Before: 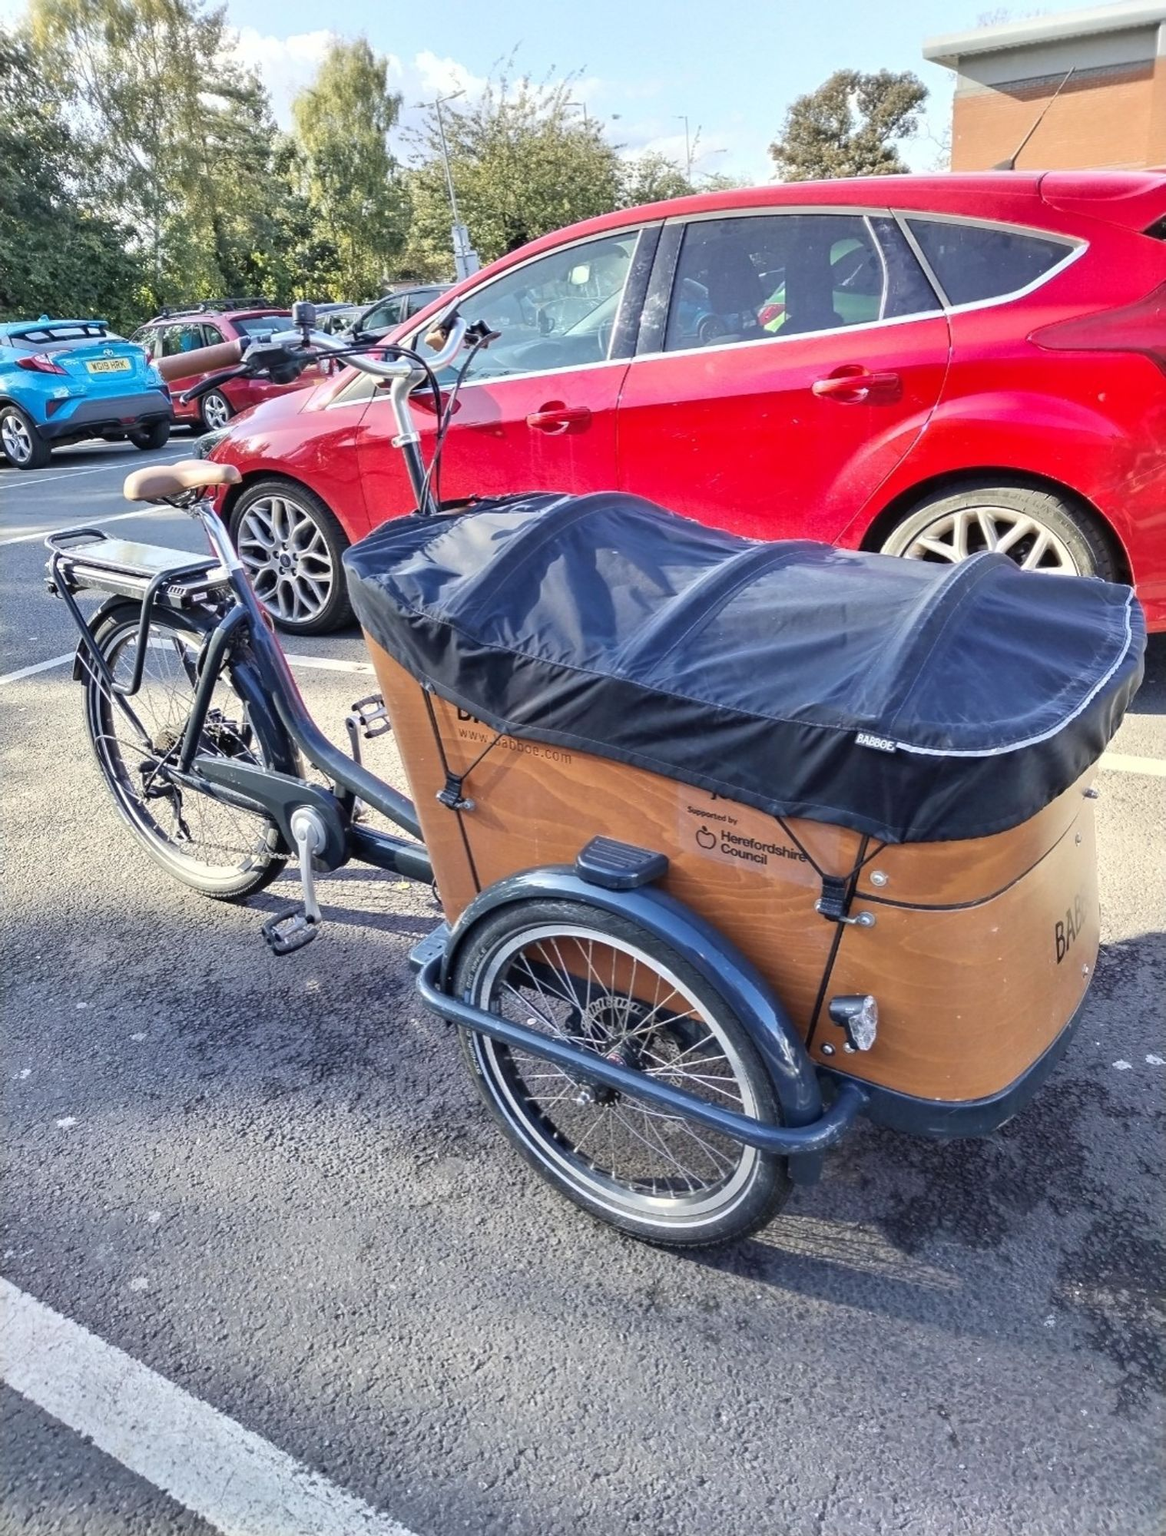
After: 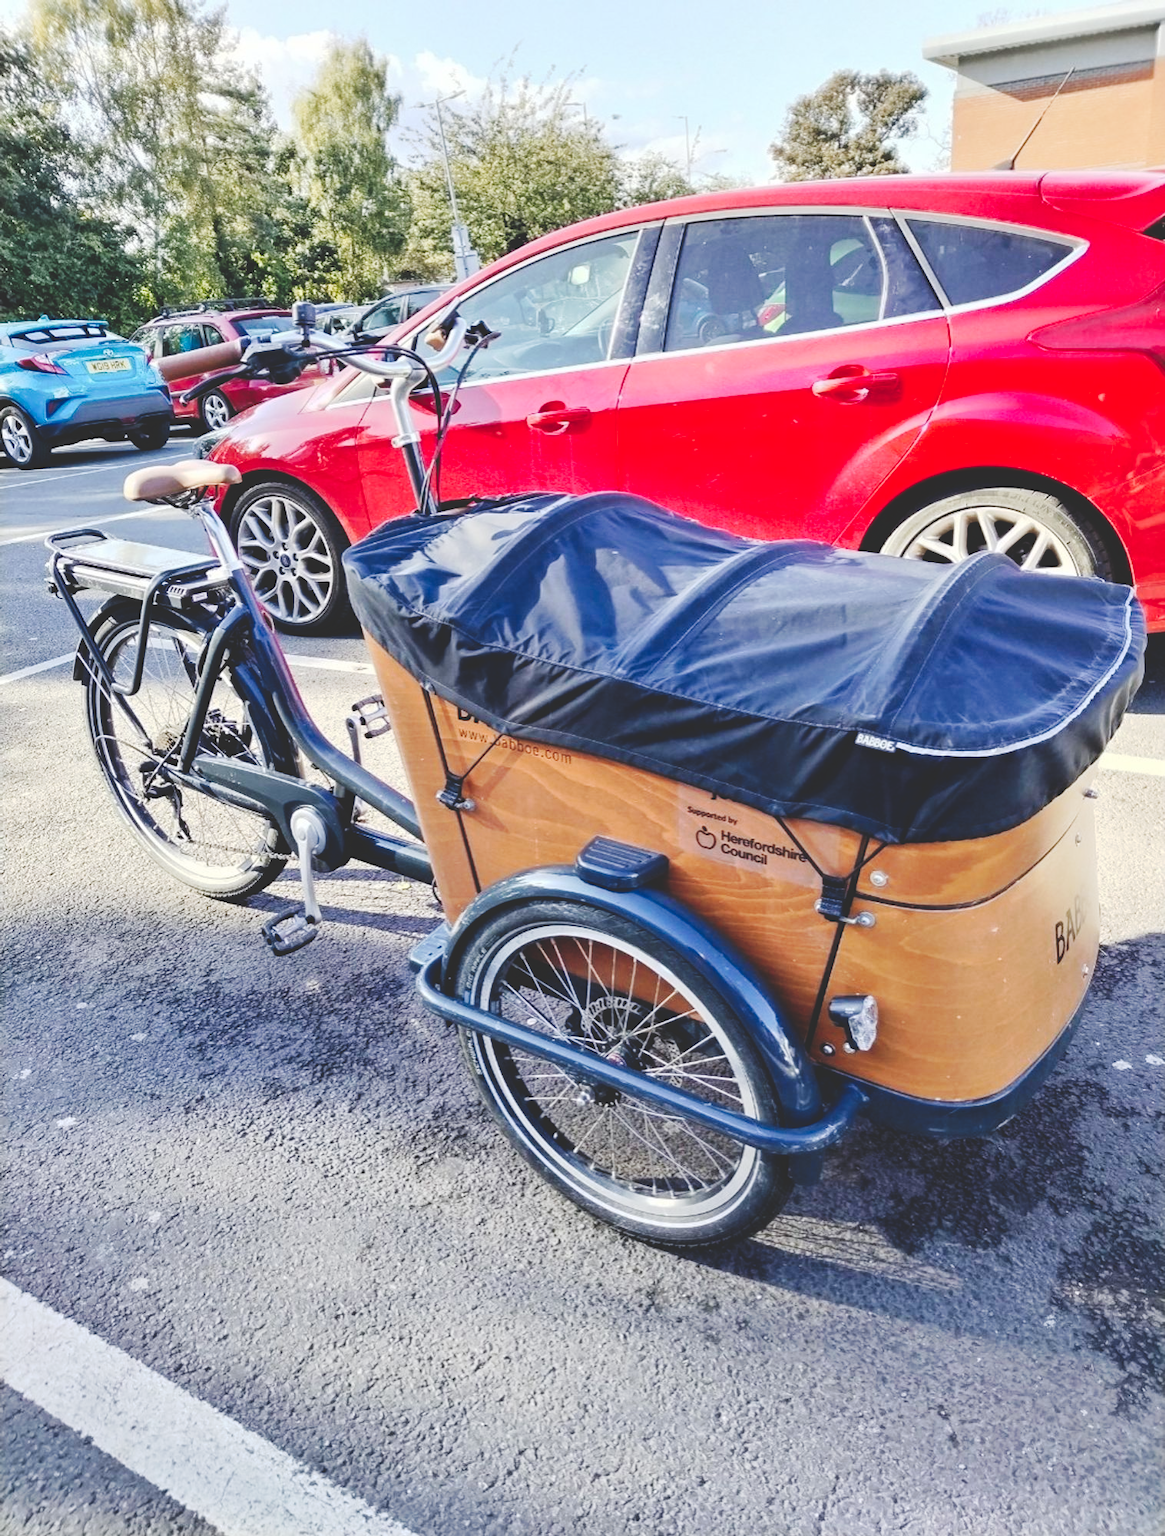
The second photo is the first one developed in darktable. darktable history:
tone curve: curves: ch0 [(0, 0) (0.003, 0.178) (0.011, 0.177) (0.025, 0.177) (0.044, 0.178) (0.069, 0.178) (0.1, 0.18) (0.136, 0.183) (0.177, 0.199) (0.224, 0.227) (0.277, 0.278) (0.335, 0.357) (0.399, 0.449) (0.468, 0.546) (0.543, 0.65) (0.623, 0.724) (0.709, 0.804) (0.801, 0.868) (0.898, 0.921) (1, 1)], preserve colors none
